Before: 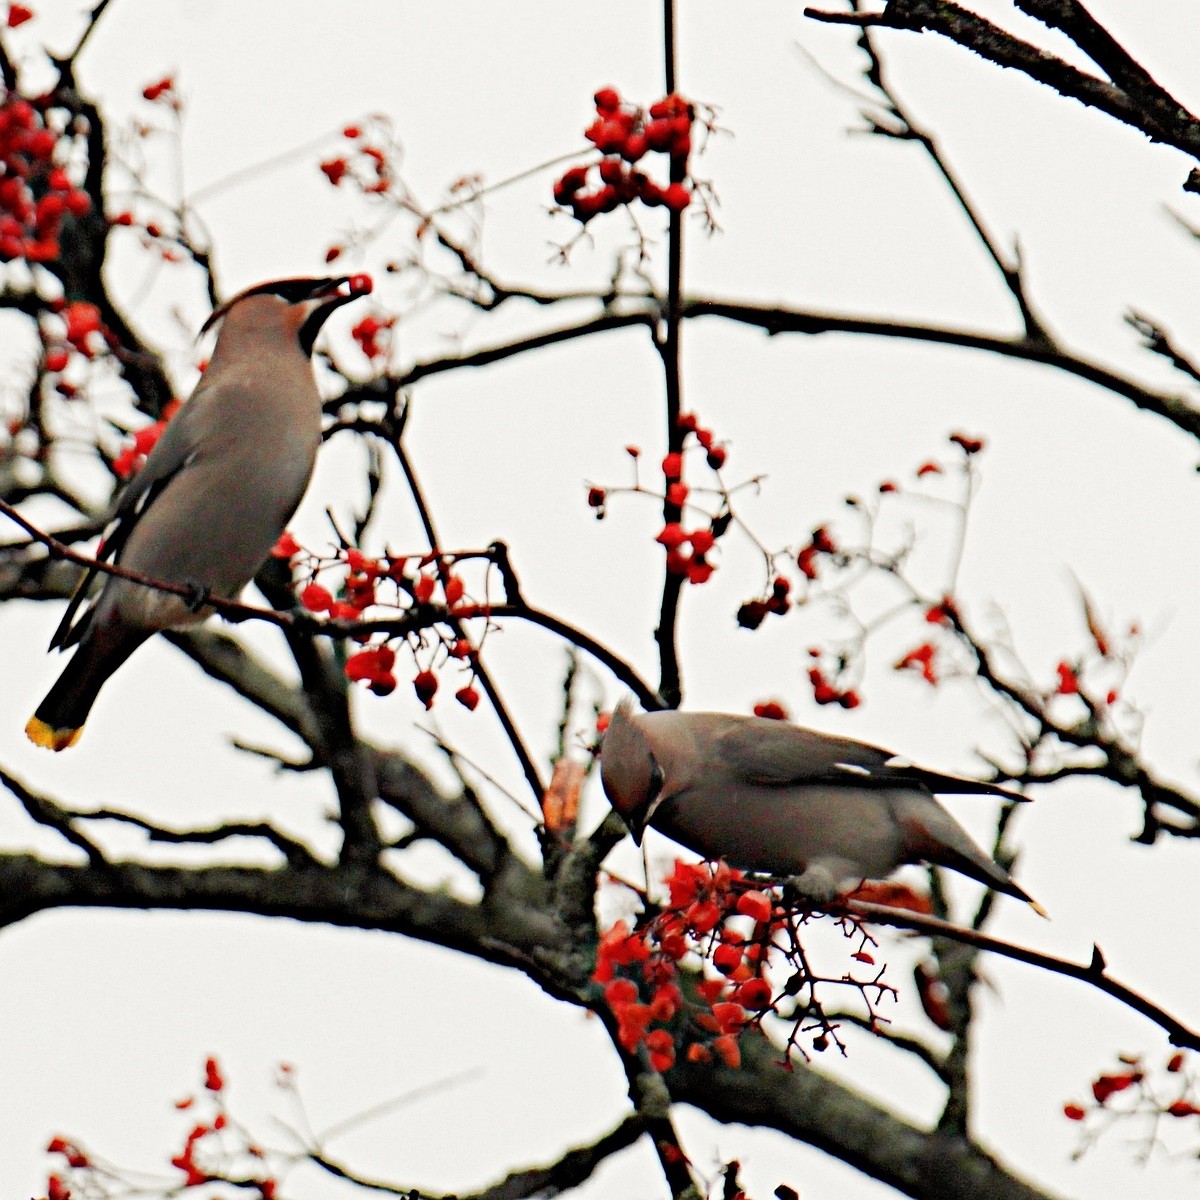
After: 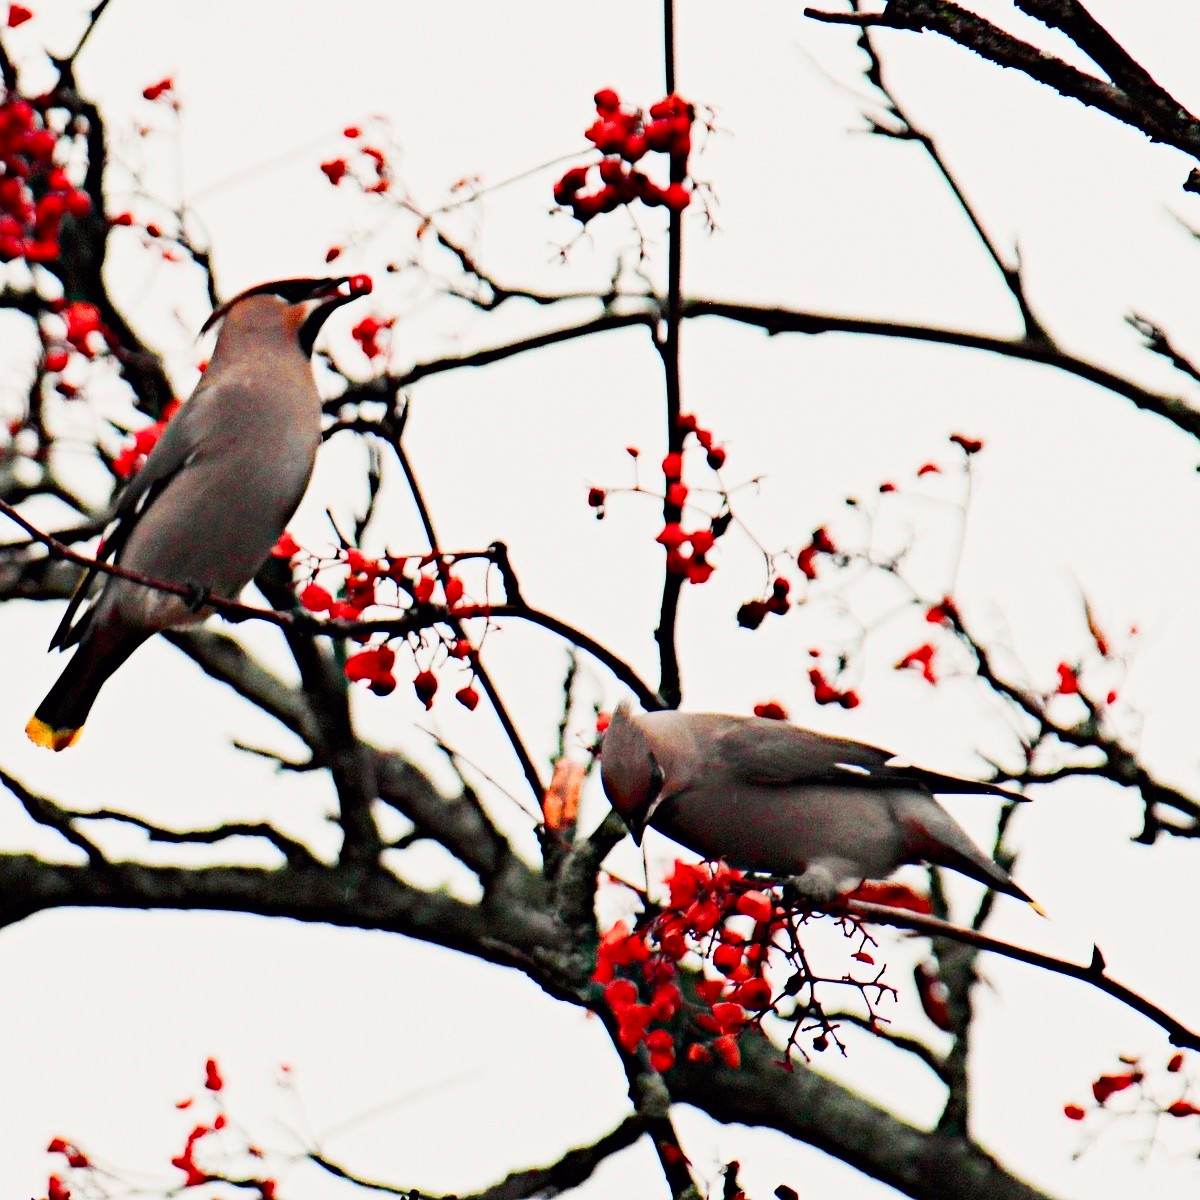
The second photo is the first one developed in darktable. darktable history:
tone curve: curves: ch0 [(0, 0.001) (0.139, 0.096) (0.311, 0.278) (0.495, 0.531) (0.718, 0.816) (0.841, 0.909) (1, 0.967)]; ch1 [(0, 0) (0.272, 0.249) (0.388, 0.385) (0.469, 0.456) (0.495, 0.497) (0.538, 0.554) (0.578, 0.605) (0.707, 0.778) (1, 1)]; ch2 [(0, 0) (0.125, 0.089) (0.353, 0.329) (0.443, 0.408) (0.502, 0.499) (0.557, 0.542) (0.608, 0.635) (1, 1)], color space Lab, independent channels, preserve colors none
